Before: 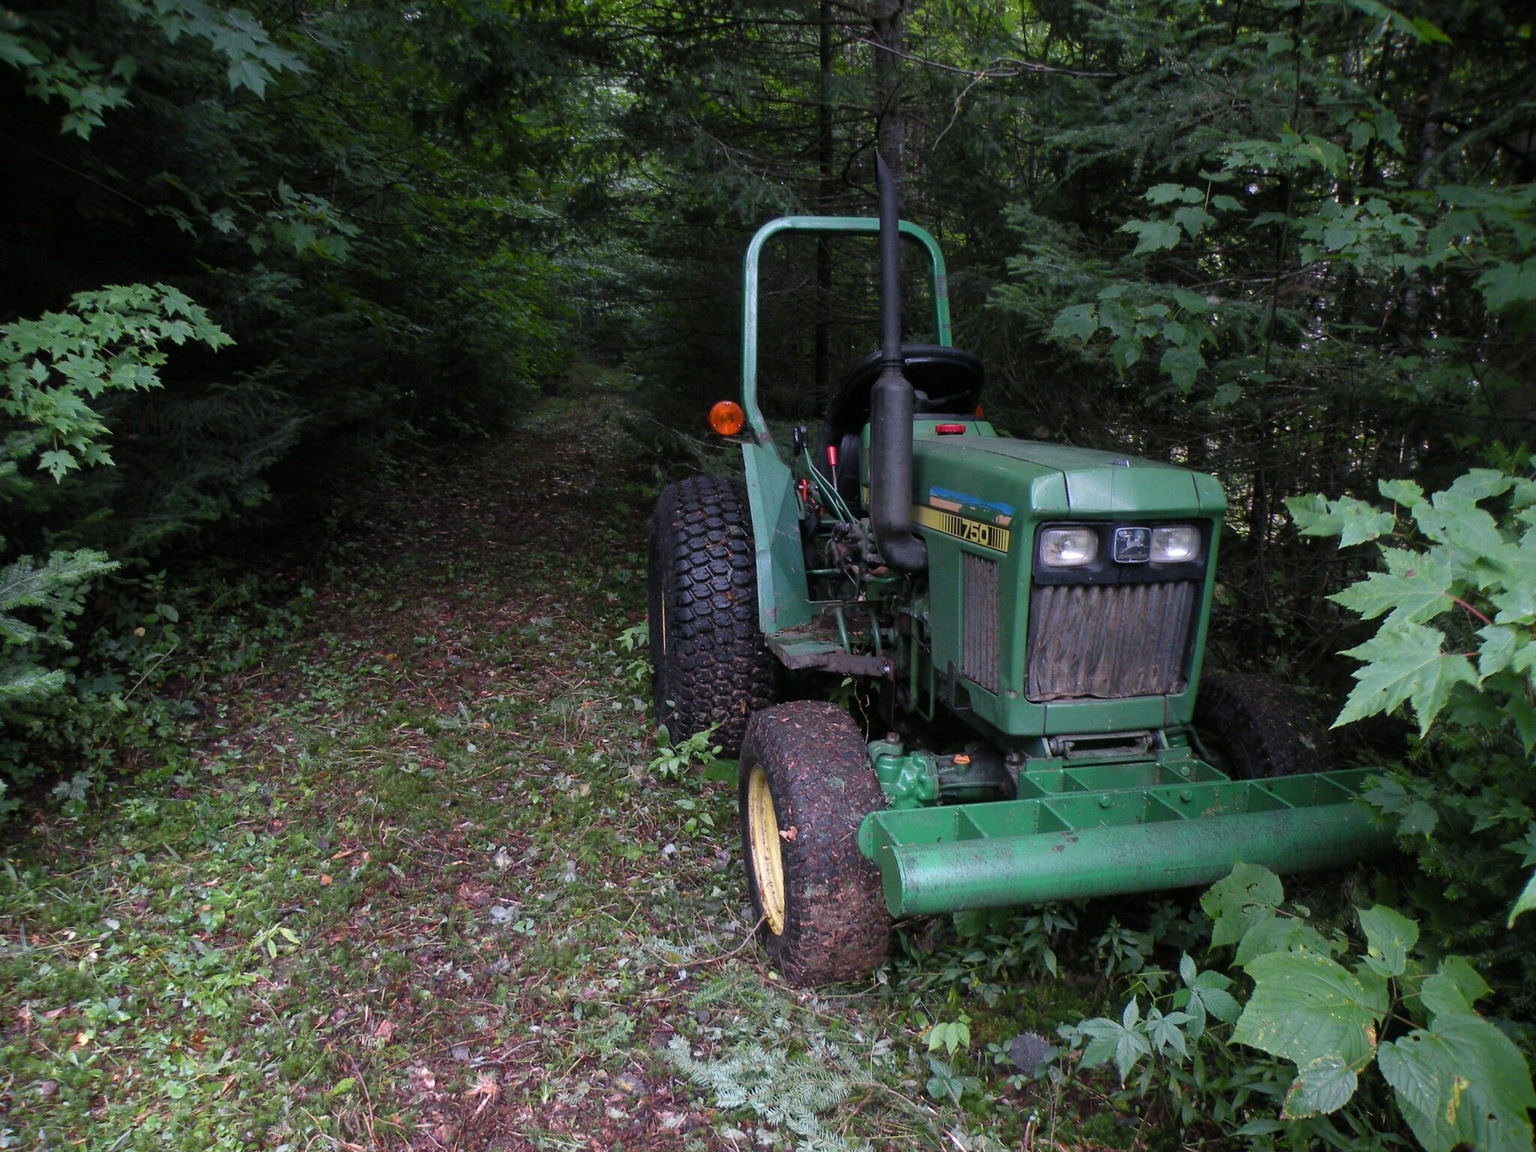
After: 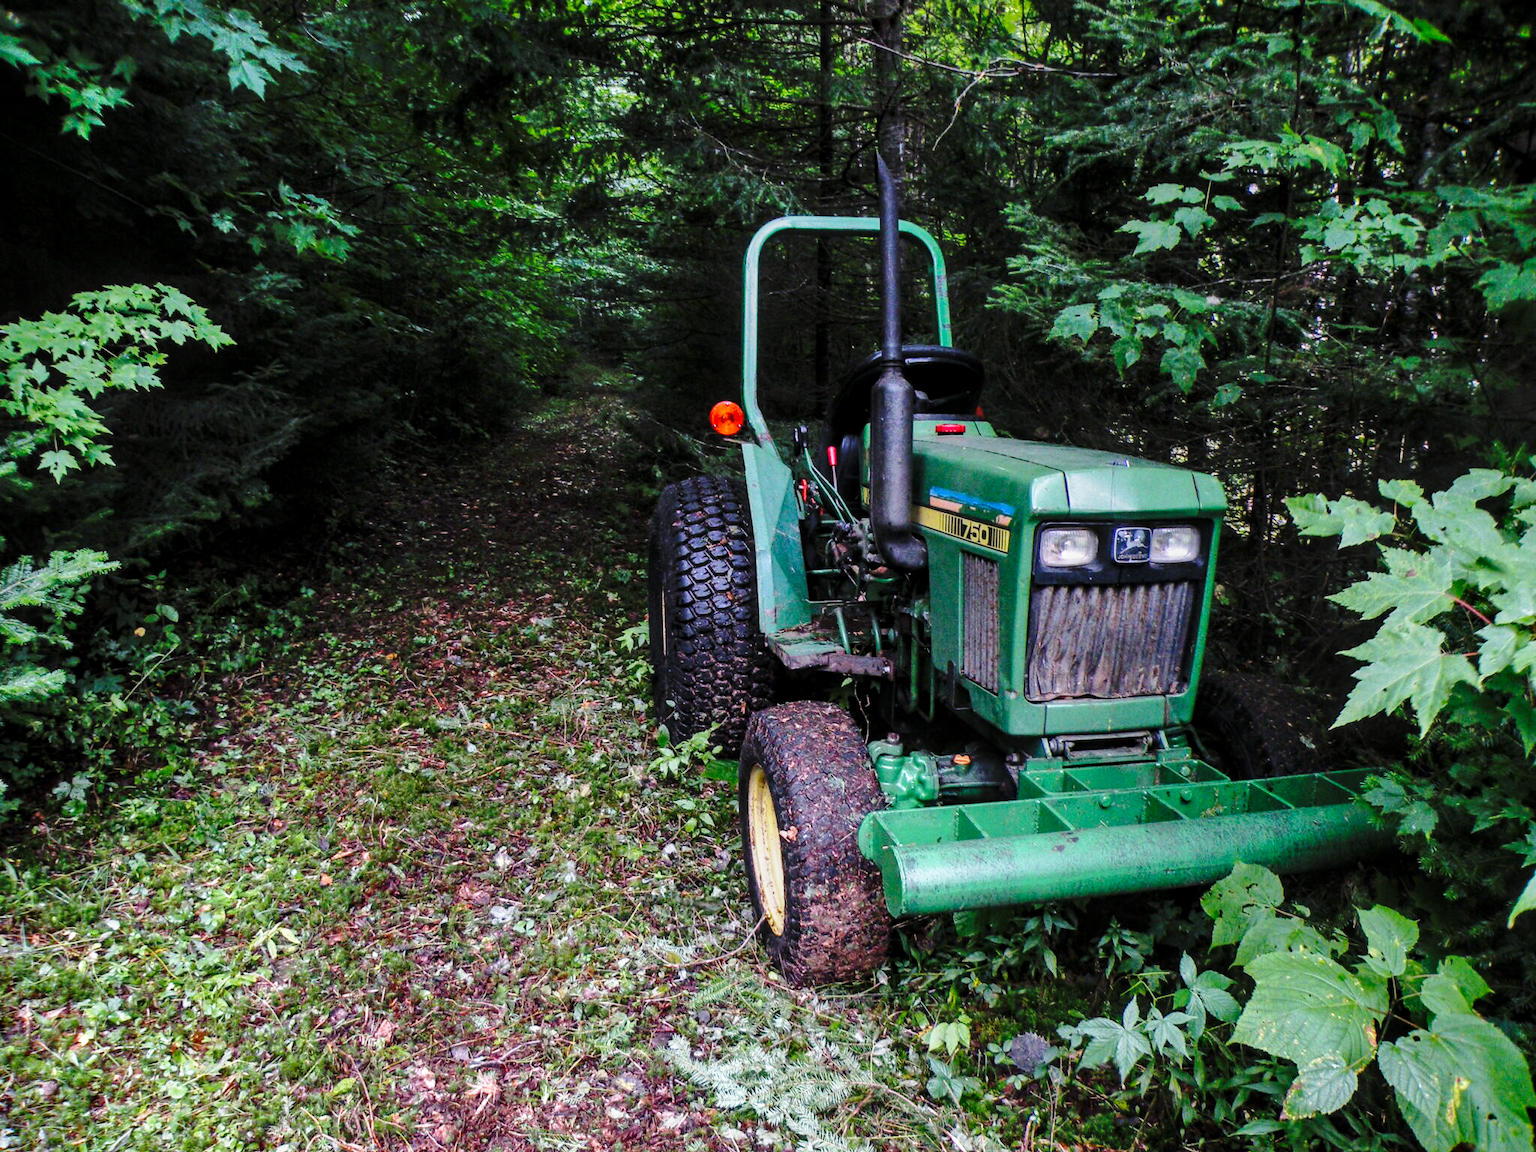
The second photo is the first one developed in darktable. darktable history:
shadows and highlights: radius 108.34, shadows 44.82, highlights -66.15, low approximation 0.01, soften with gaussian
base curve: curves: ch0 [(0, 0) (0.04, 0.03) (0.133, 0.232) (0.448, 0.748) (0.843, 0.968) (1, 1)], preserve colors none
local contrast: highlights 27%, detail 130%
